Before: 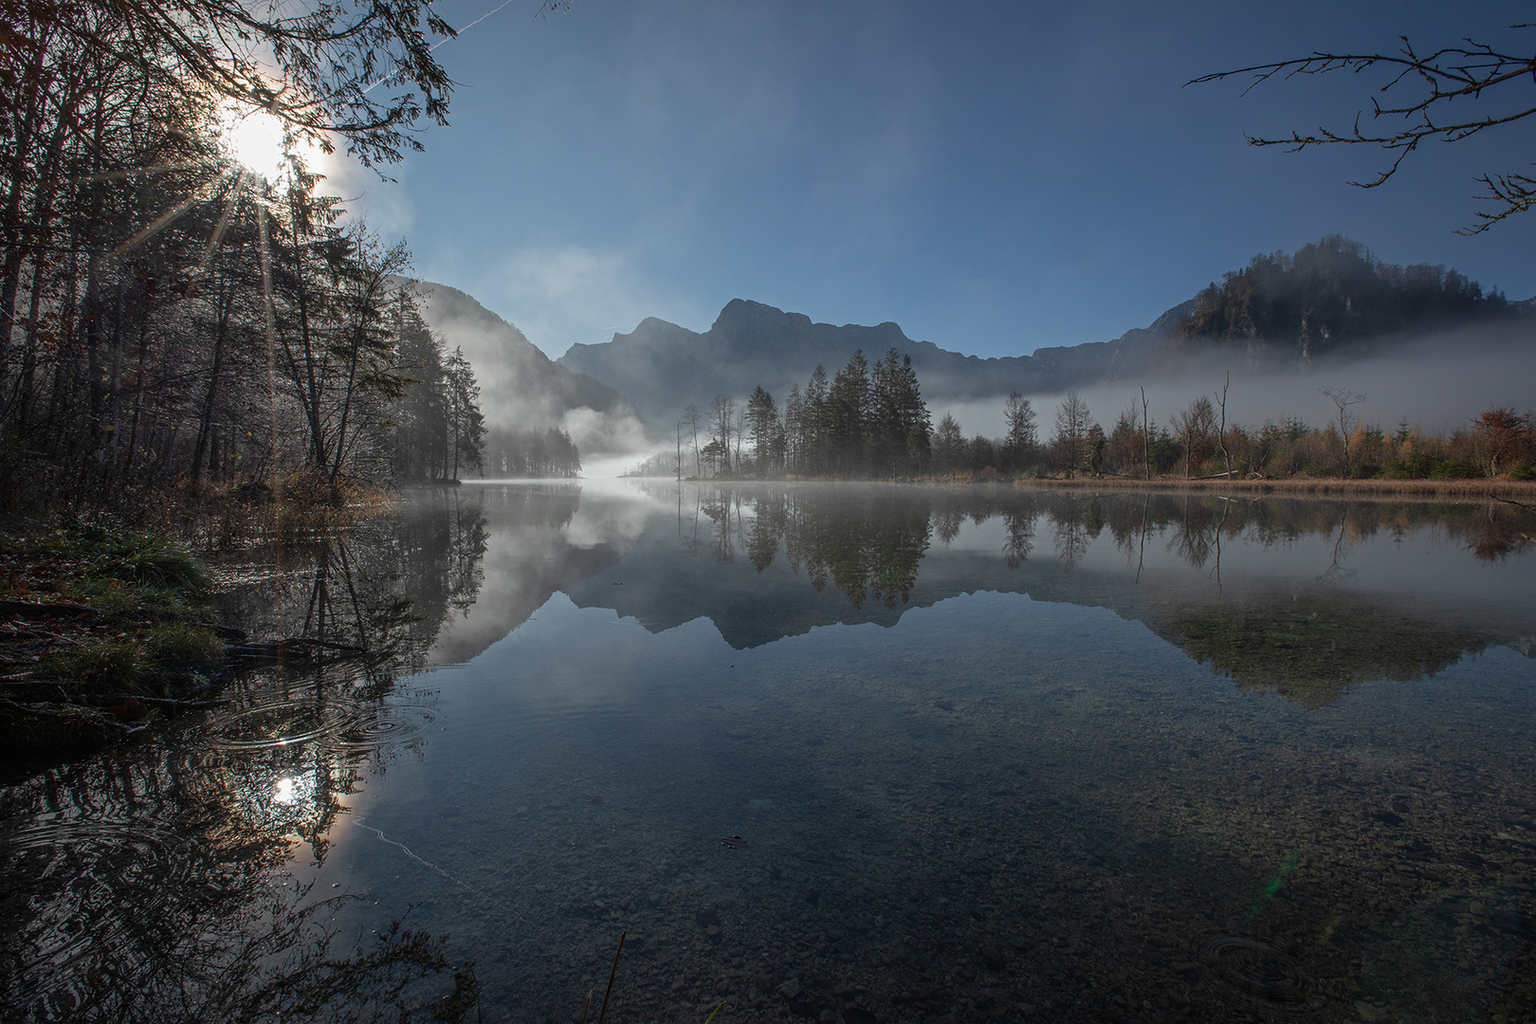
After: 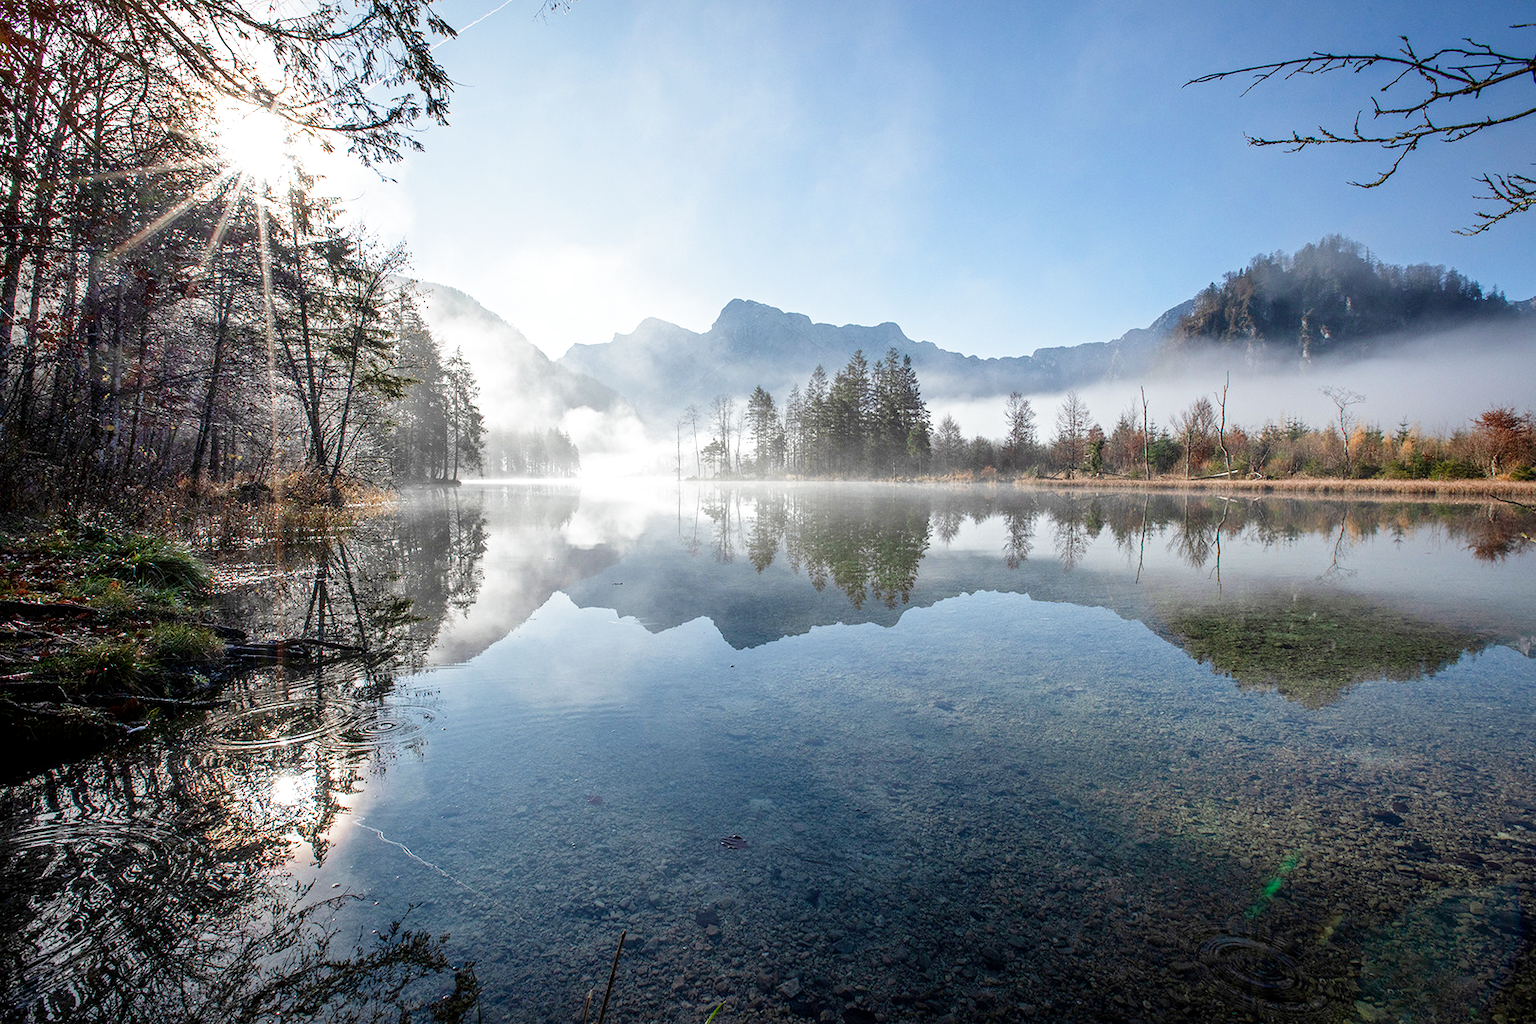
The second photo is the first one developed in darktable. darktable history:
filmic rgb: middle gray luminance 12.74%, black relative exposure -10.13 EV, white relative exposure 3.47 EV, threshold 6 EV, target black luminance 0%, hardness 5.74, latitude 44.69%, contrast 1.221, highlights saturation mix 5%, shadows ↔ highlights balance 26.78%, add noise in highlights 0, preserve chrominance no, color science v3 (2019), use custom middle-gray values true, iterations of high-quality reconstruction 0, contrast in highlights soft, enable highlight reconstruction true
exposure: black level correction 0.001, exposure 1.398 EV, compensate exposure bias true, compensate highlight preservation false
